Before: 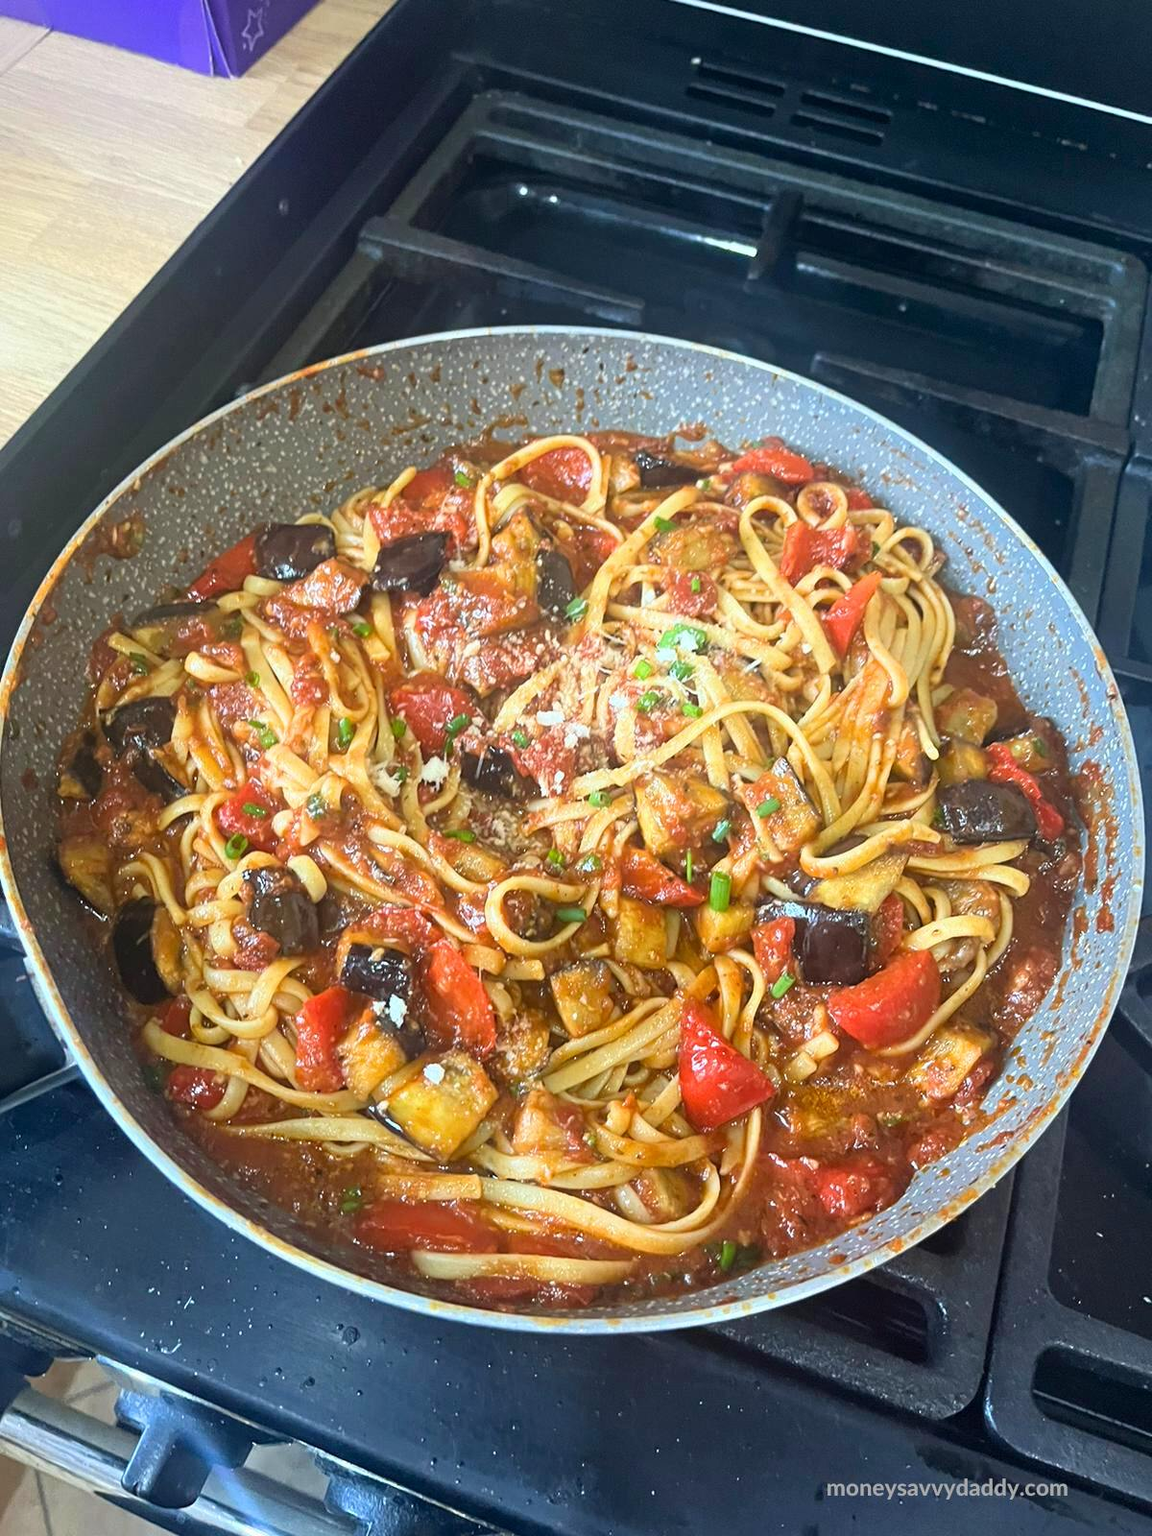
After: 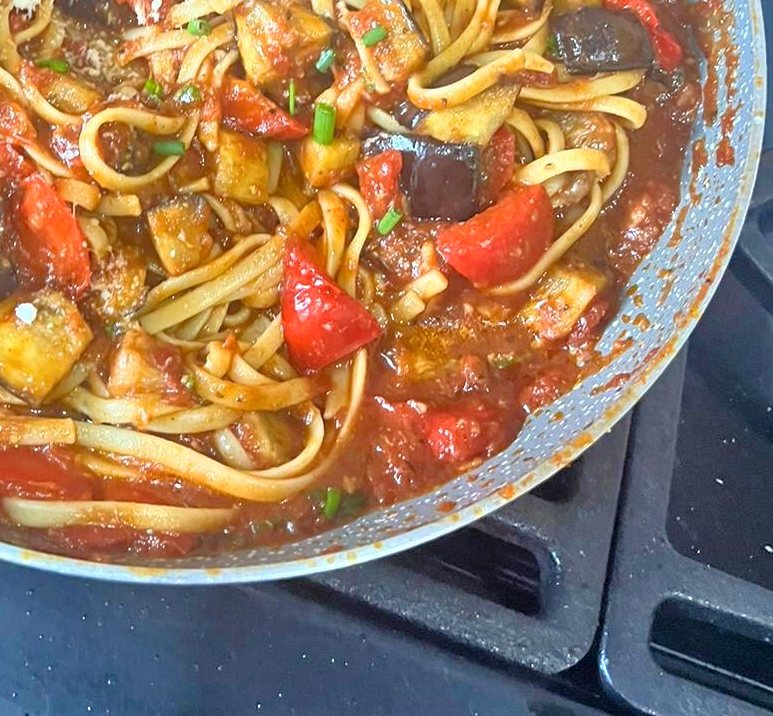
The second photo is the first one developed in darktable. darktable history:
crop and rotate: left 35.537%, top 50.347%, bottom 4.903%
tone equalizer: -7 EV 0.16 EV, -6 EV 0.569 EV, -5 EV 1.16 EV, -4 EV 1.36 EV, -3 EV 1.15 EV, -2 EV 0.6 EV, -1 EV 0.166 EV
